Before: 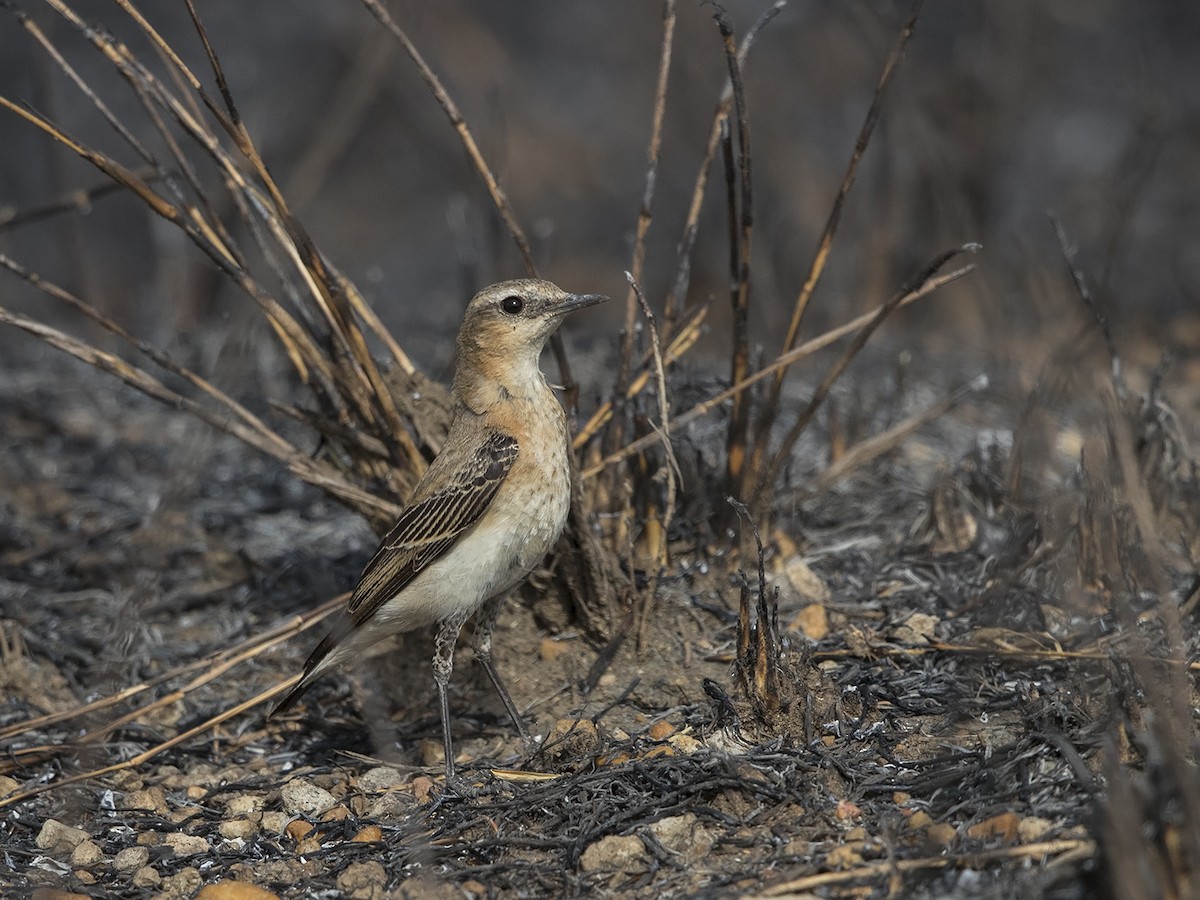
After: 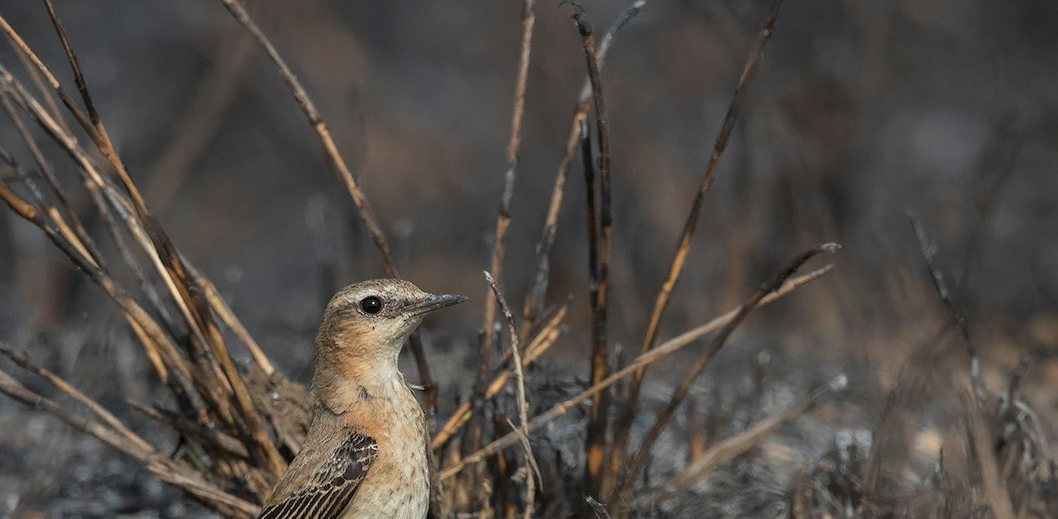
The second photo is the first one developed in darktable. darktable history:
crop and rotate: left 11.801%, bottom 42.235%
